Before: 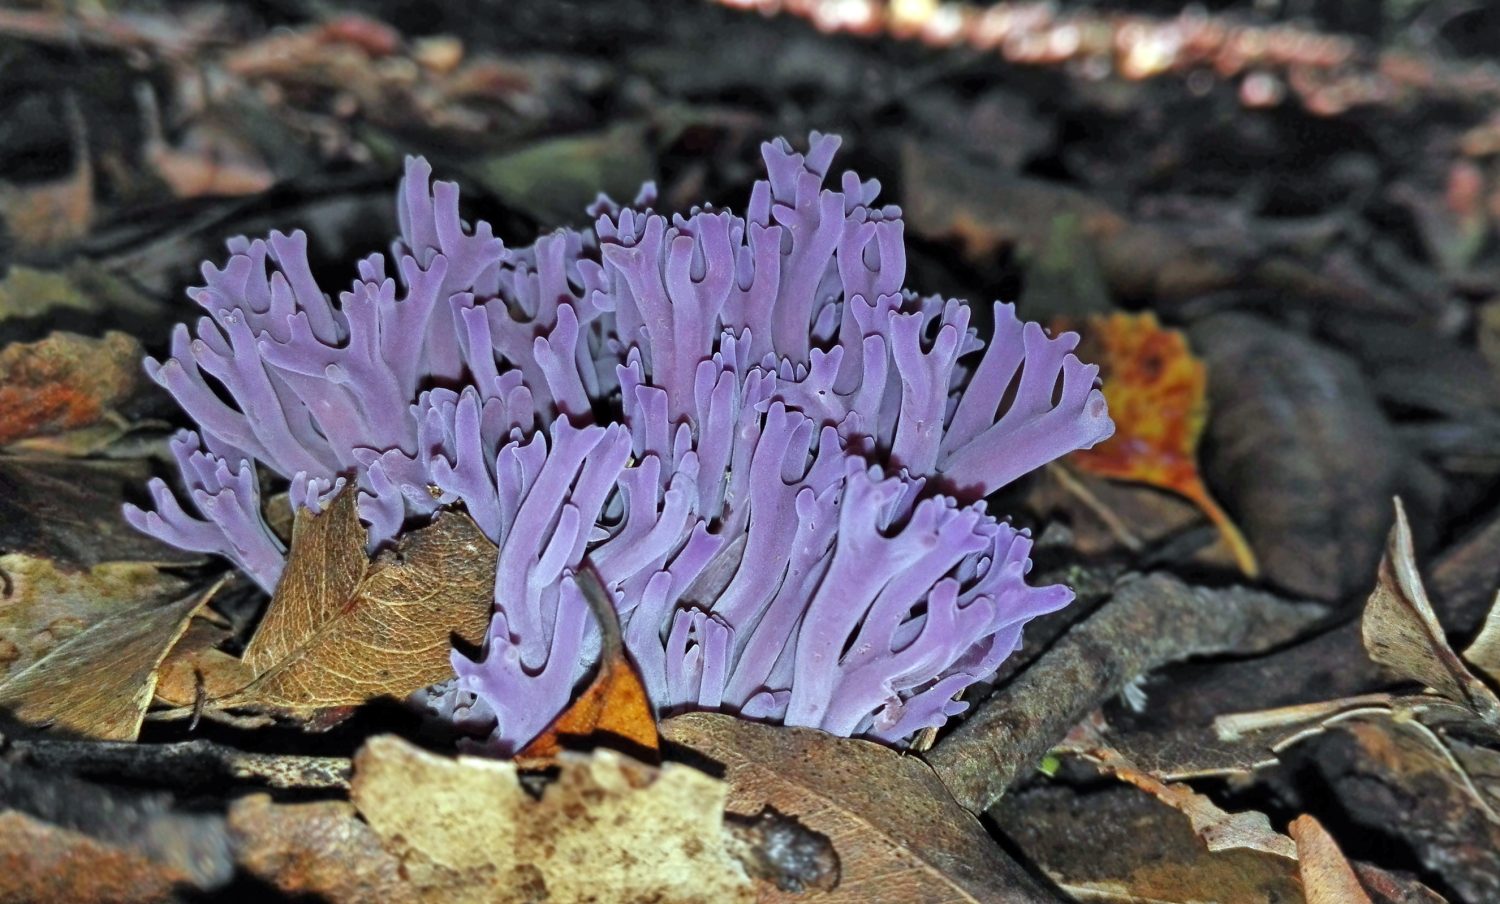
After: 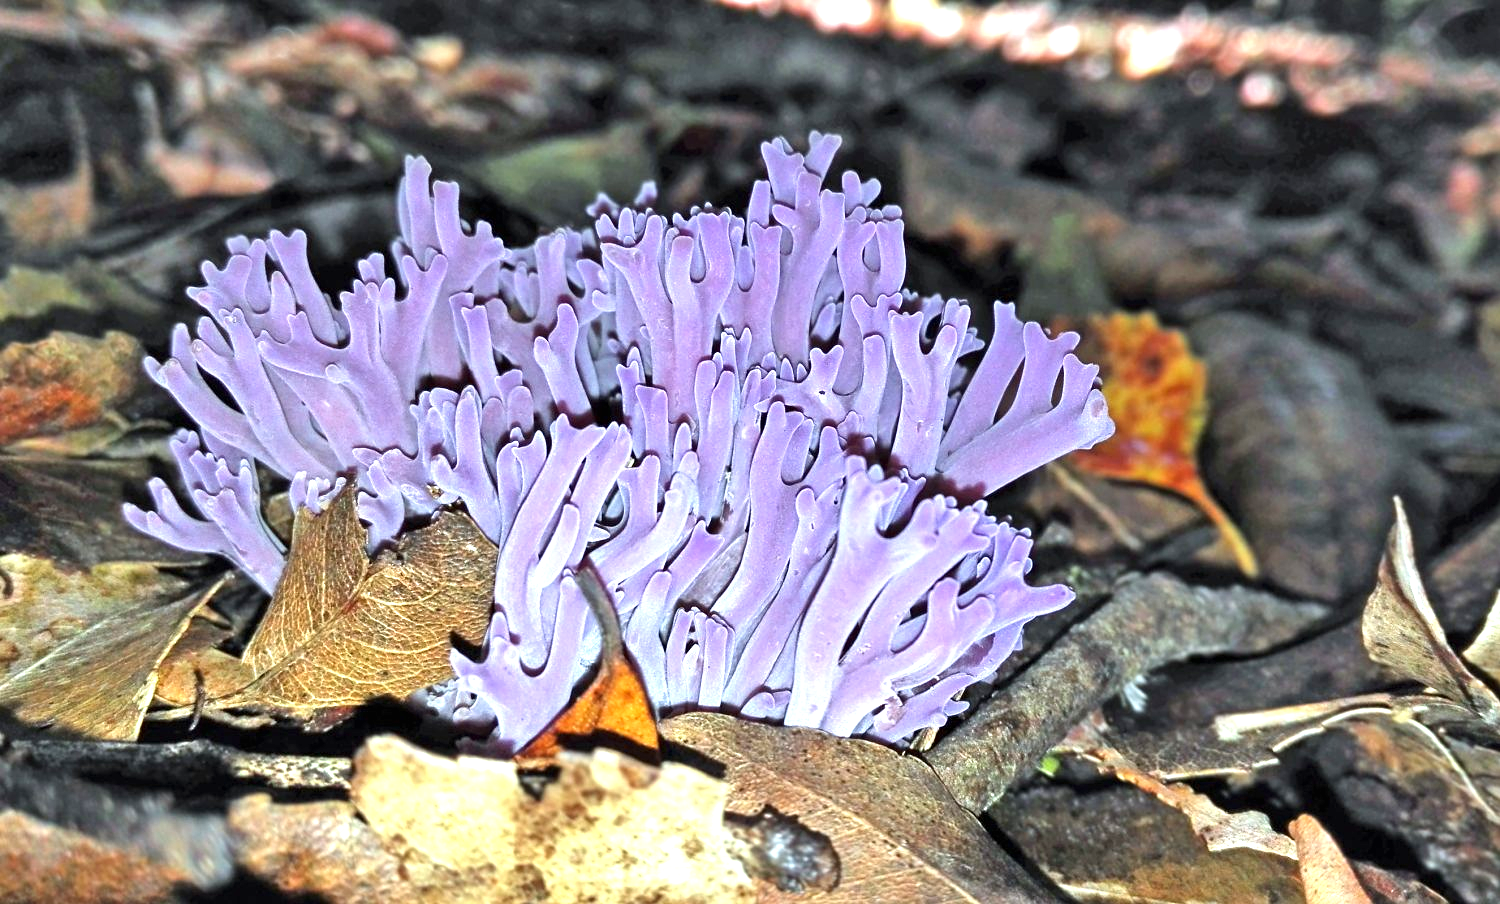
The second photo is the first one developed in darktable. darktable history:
exposure: black level correction 0, exposure 1.102 EV, compensate exposure bias true, compensate highlight preservation false
sharpen: amount 0.211
